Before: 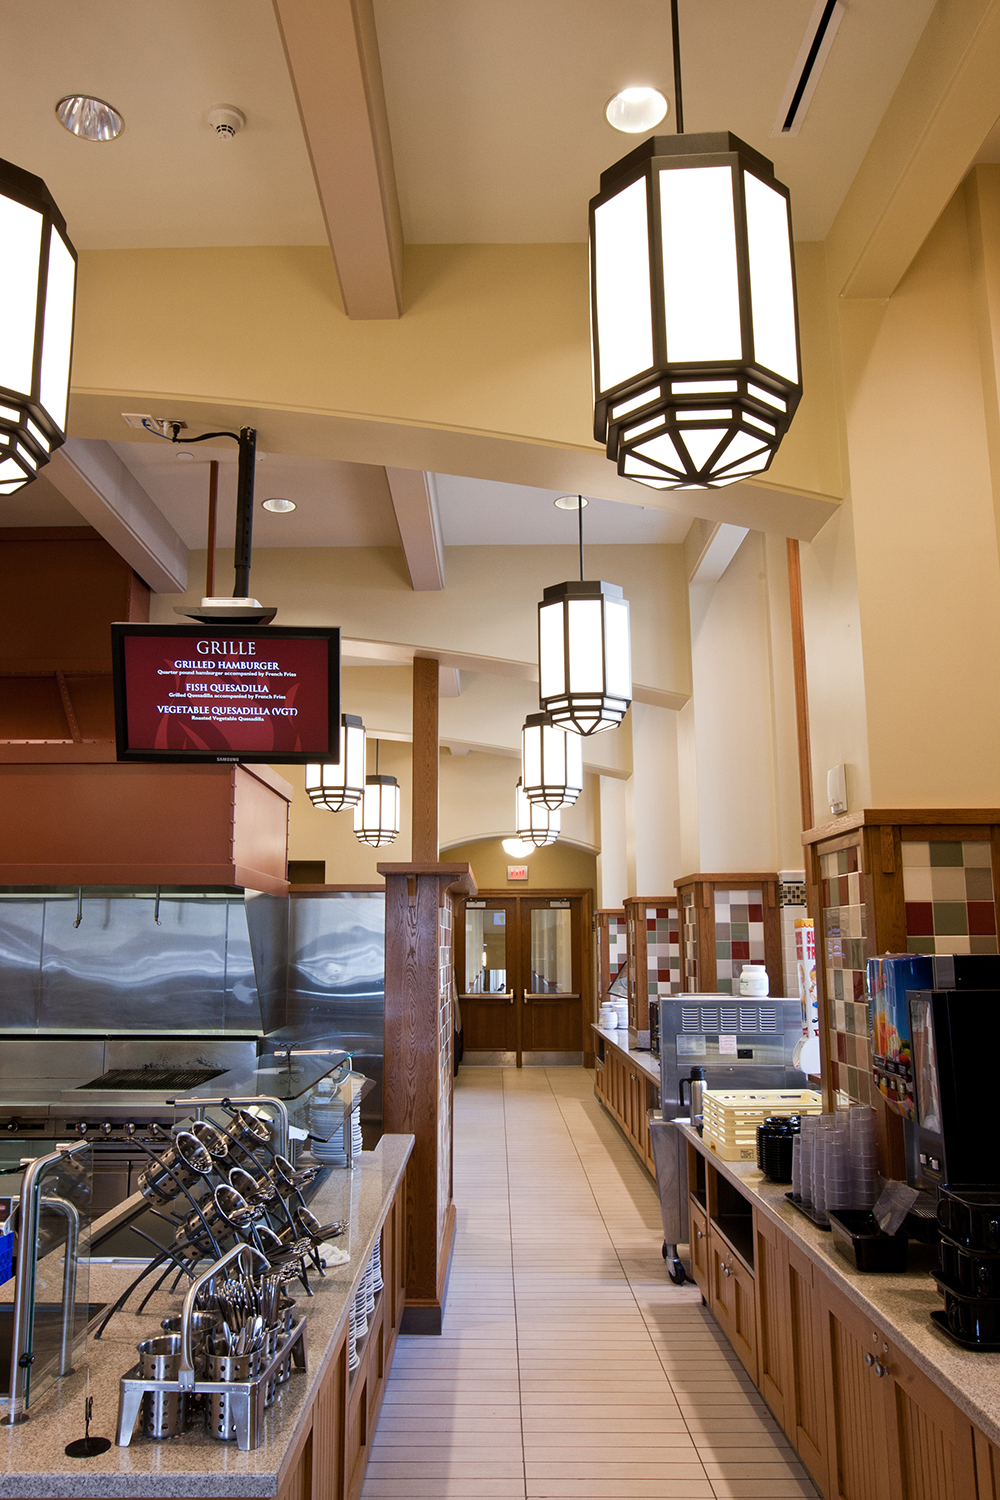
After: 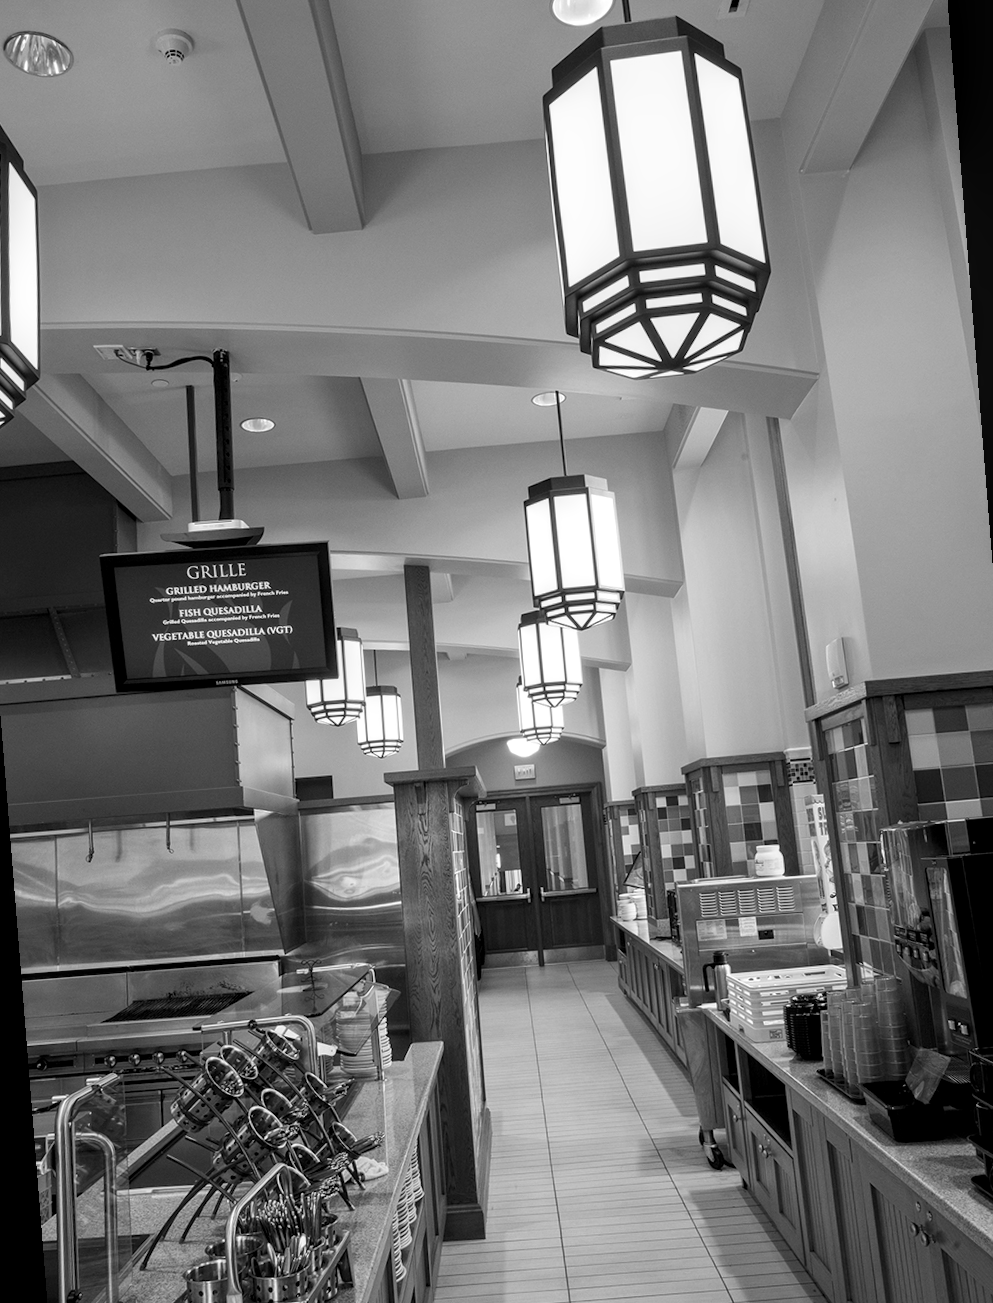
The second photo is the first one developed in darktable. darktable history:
color balance rgb: perceptual saturation grading › global saturation 25%, global vibrance 20%
color calibration: output gray [0.267, 0.423, 0.261, 0], illuminant same as pipeline (D50), adaptation none (bypass)
rotate and perspective: rotation -4.57°, crop left 0.054, crop right 0.944, crop top 0.087, crop bottom 0.914
local contrast: on, module defaults
